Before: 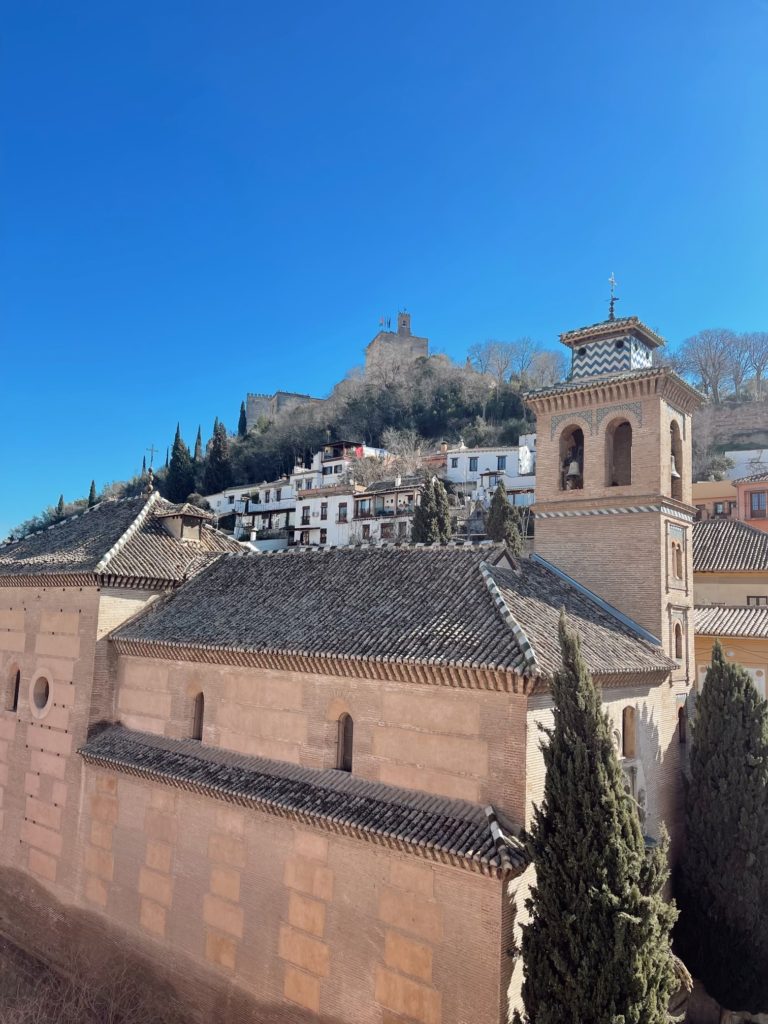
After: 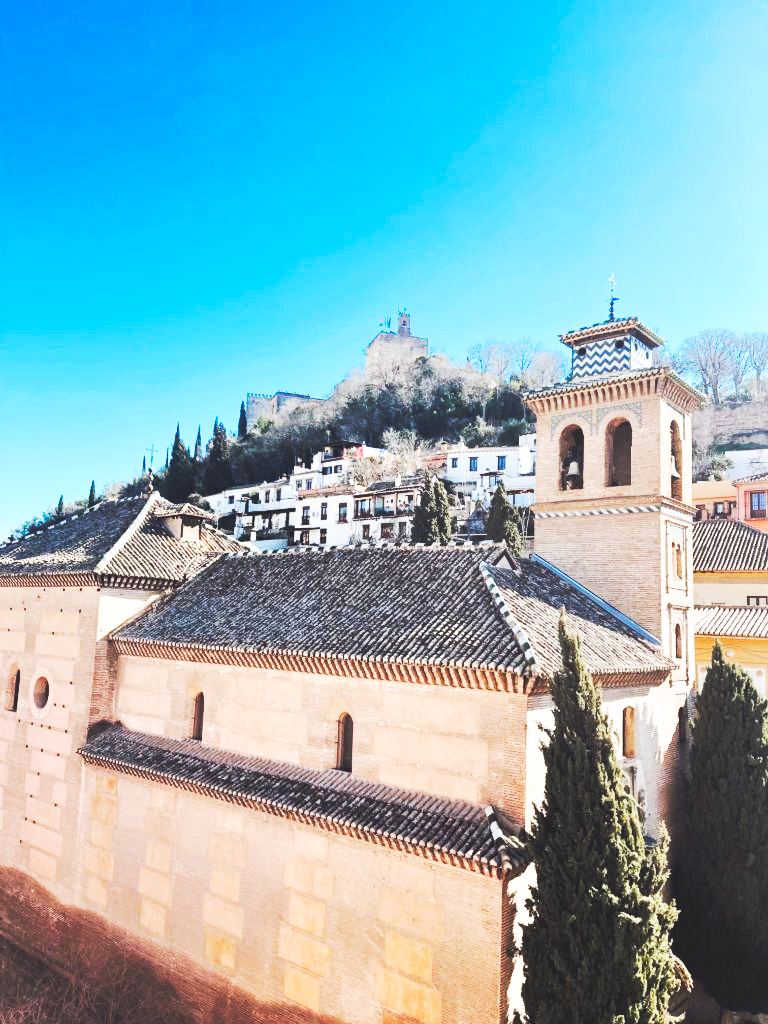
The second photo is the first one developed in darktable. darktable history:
base curve: curves: ch0 [(0, 0.015) (0.085, 0.116) (0.134, 0.298) (0.19, 0.545) (0.296, 0.764) (0.599, 0.982) (1, 1)], preserve colors none
white balance: red 1, blue 1
